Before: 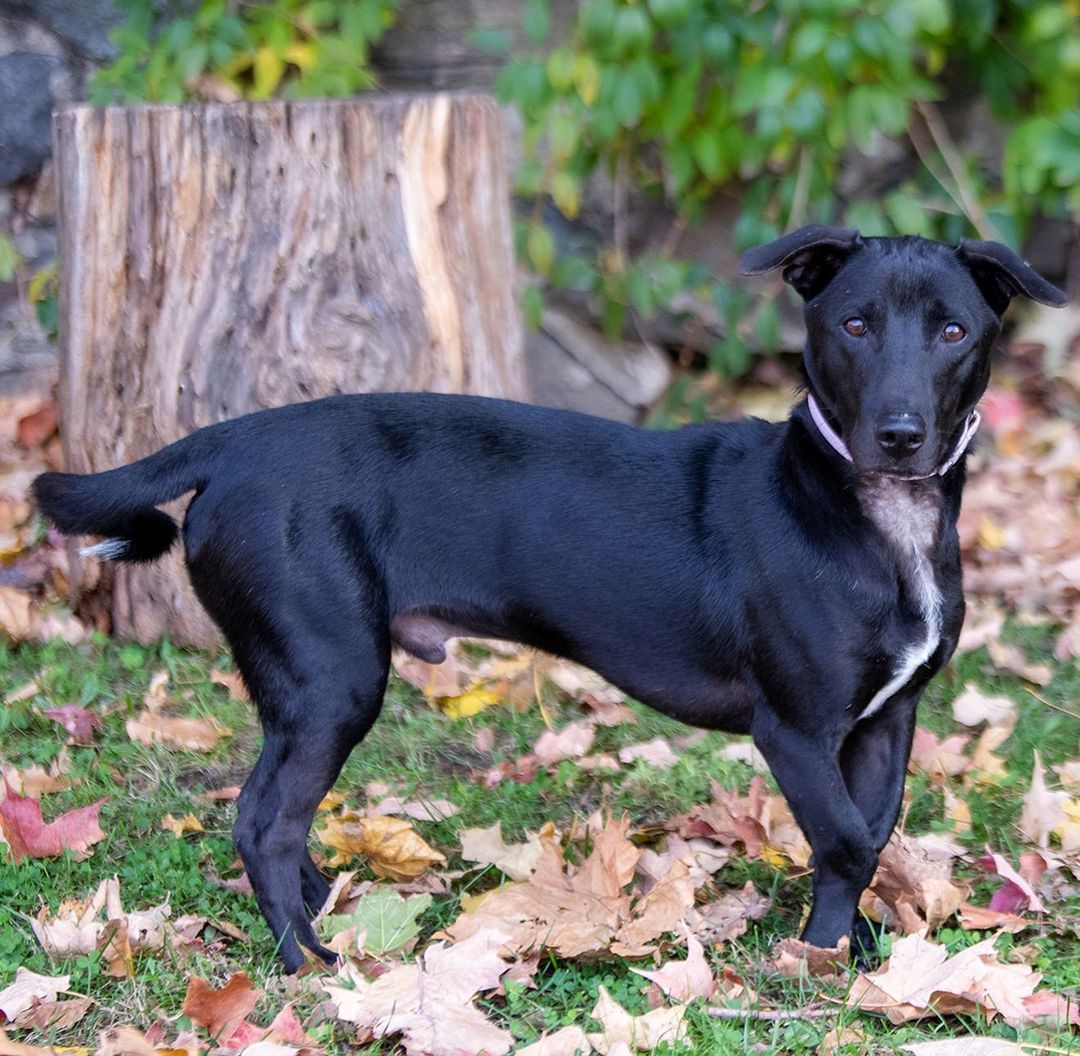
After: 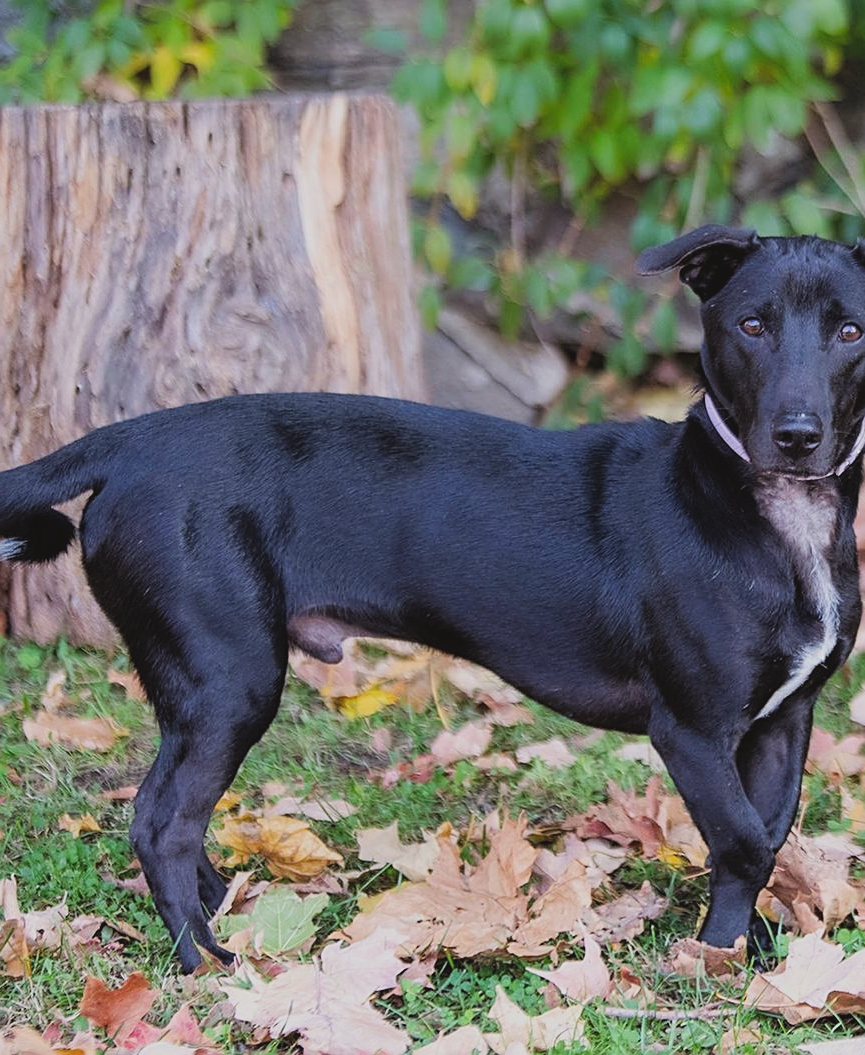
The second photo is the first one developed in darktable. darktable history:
tone equalizer: mask exposure compensation -0.51 EV
filmic rgb: black relative exposure -7.65 EV, white relative exposure 4.56 EV, hardness 3.61, contrast 0.986
sharpen: on, module defaults
crop and rotate: left 9.58%, right 10.239%
color balance rgb: shadows lift › chroma 2.021%, shadows lift › hue 49.71°, global offset › luminance 1.504%, perceptual saturation grading › global saturation 10.447%, perceptual brilliance grading › highlights 2.457%
